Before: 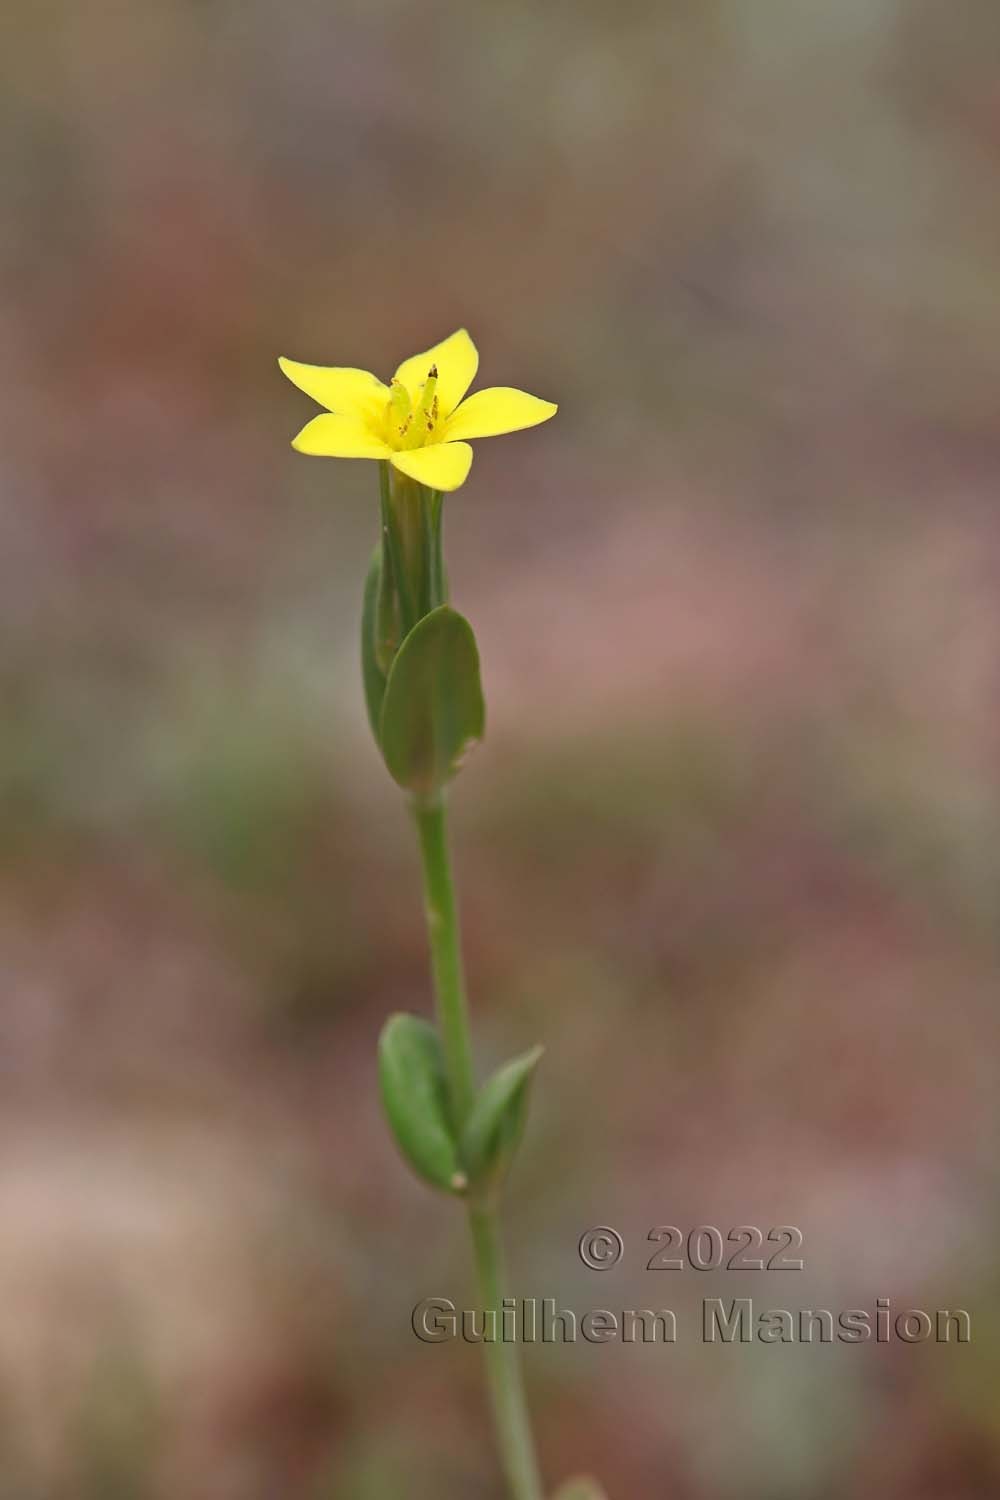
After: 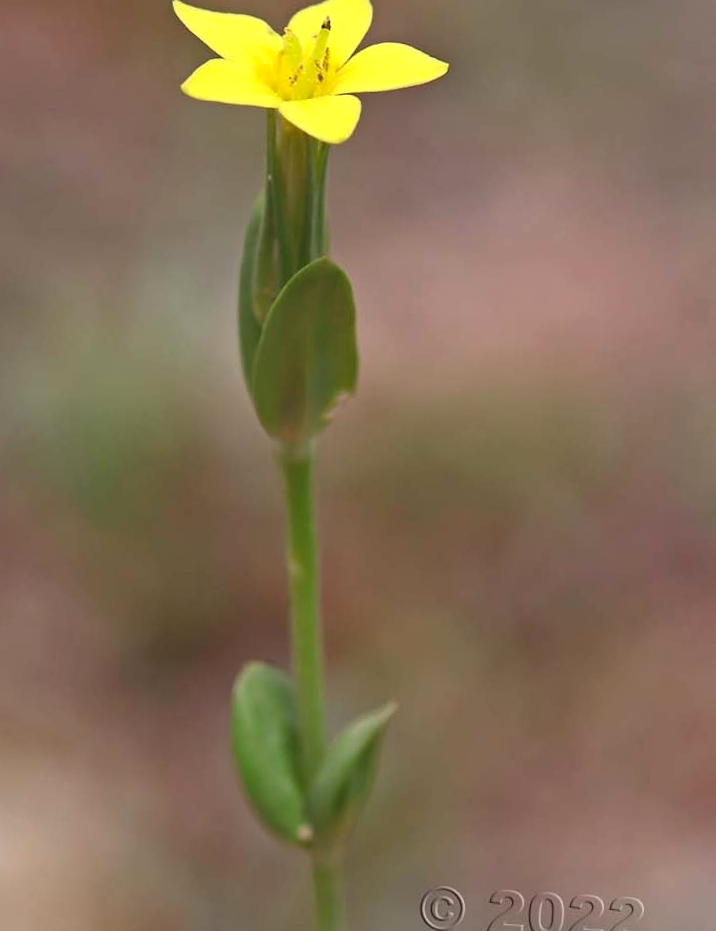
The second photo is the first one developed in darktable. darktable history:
crop and rotate: angle -3.37°, left 9.79%, top 20.73%, right 12.42%, bottom 11.82%
levels: levels [0, 0.474, 0.947]
